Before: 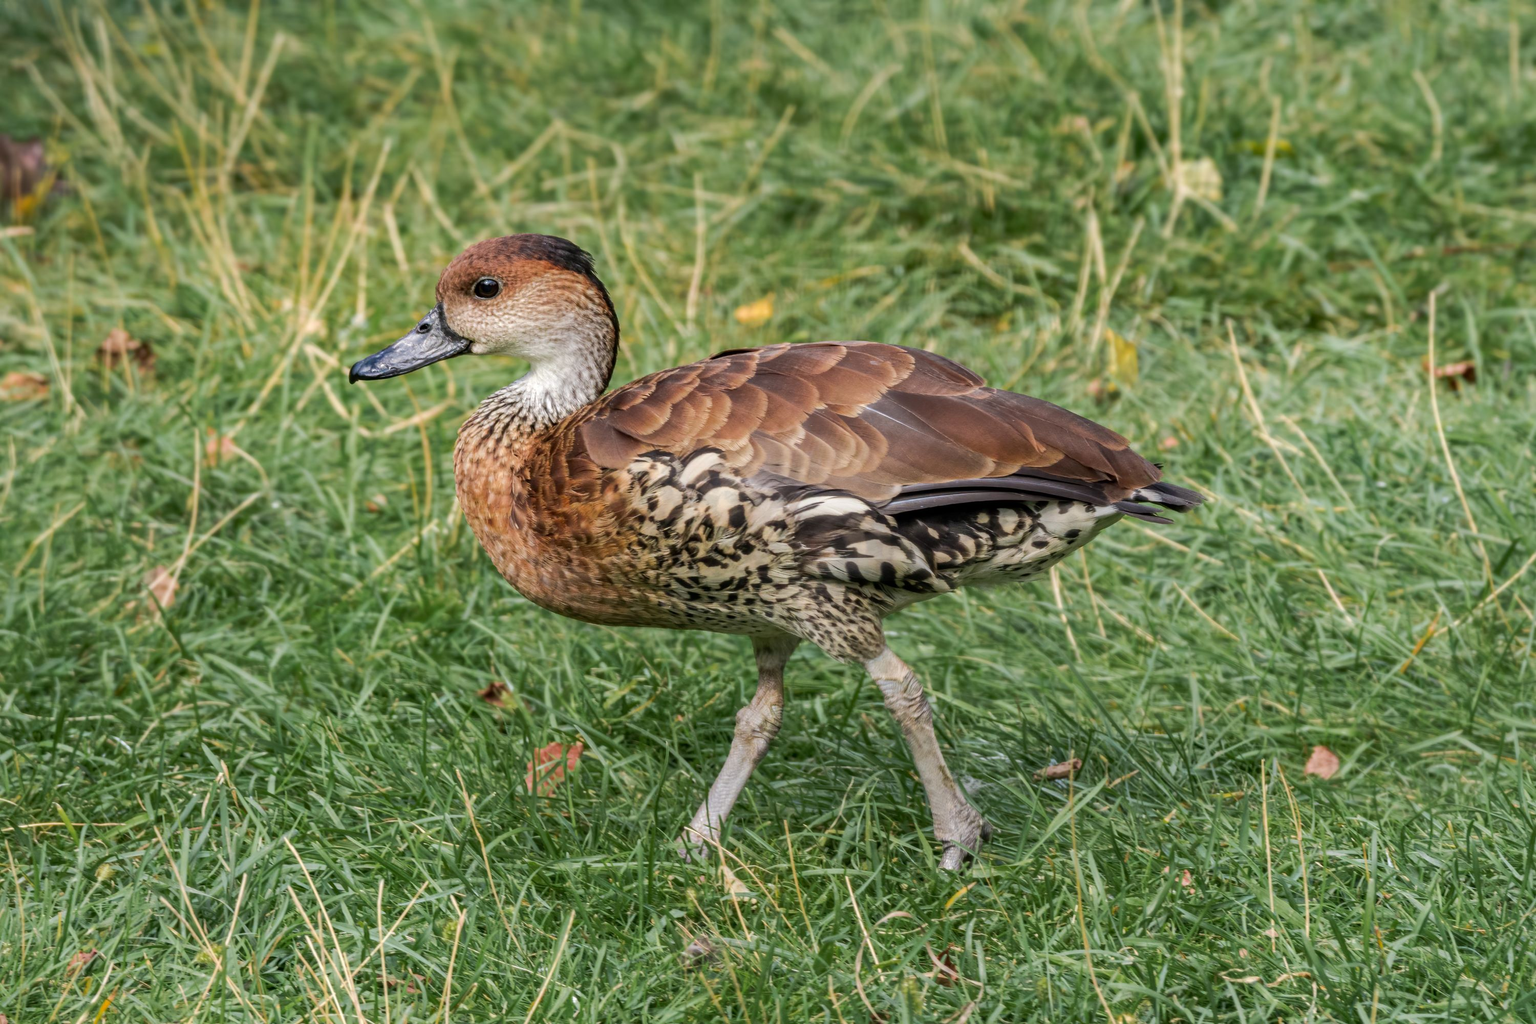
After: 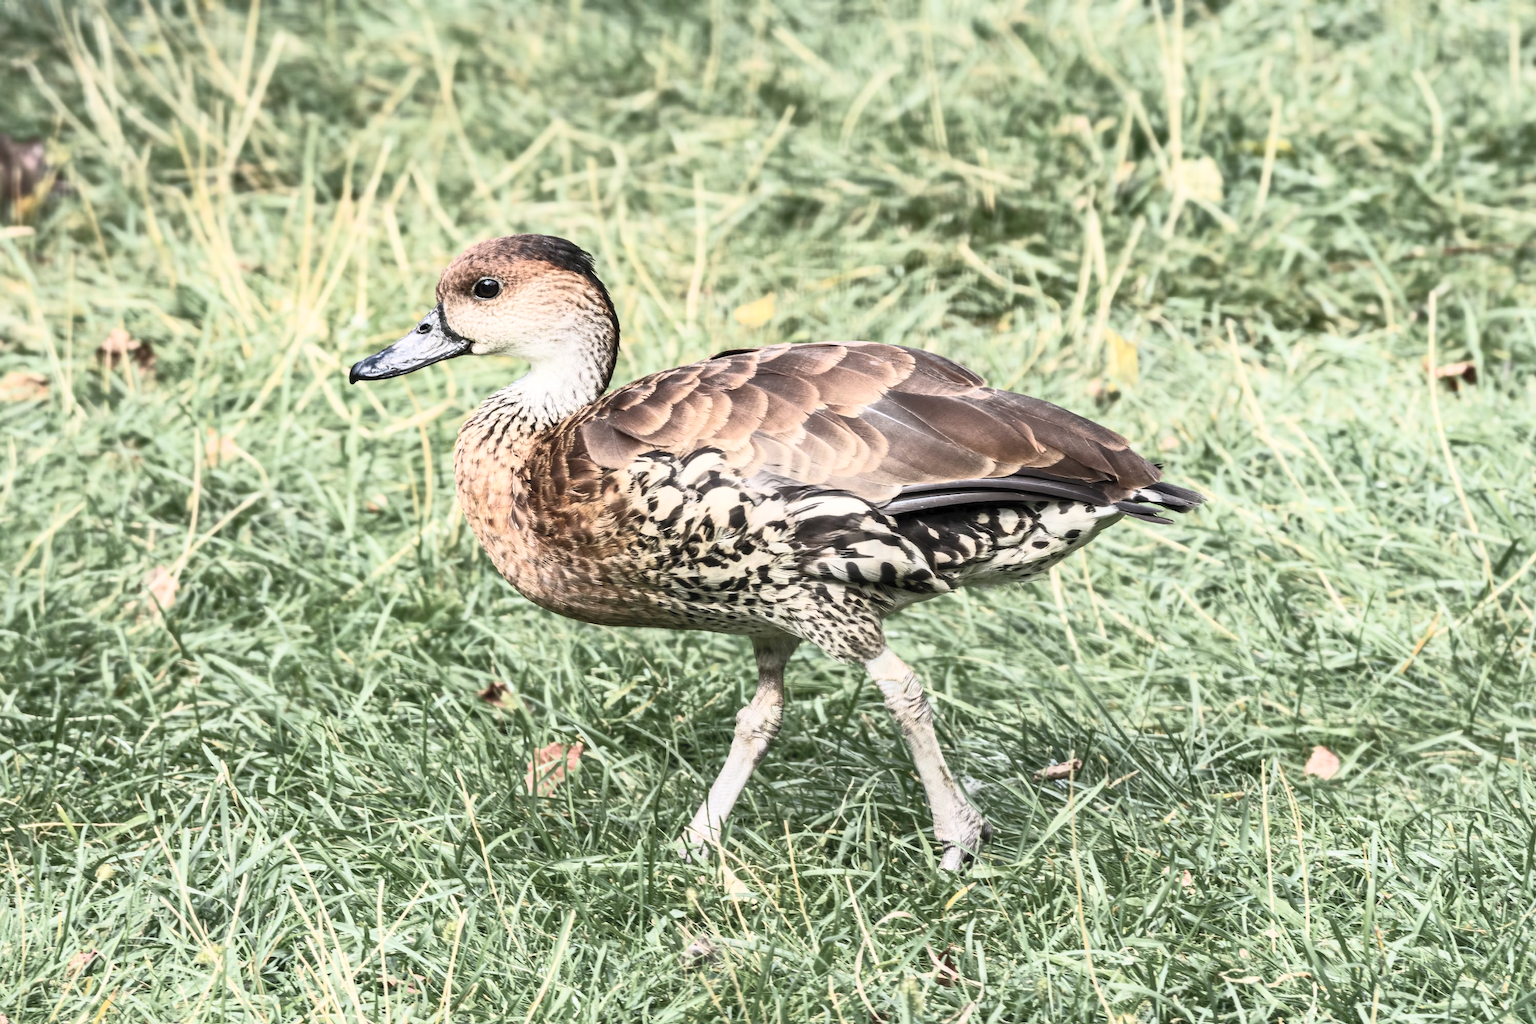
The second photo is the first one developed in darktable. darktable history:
contrast brightness saturation: contrast 0.573, brightness 0.57, saturation -0.338
